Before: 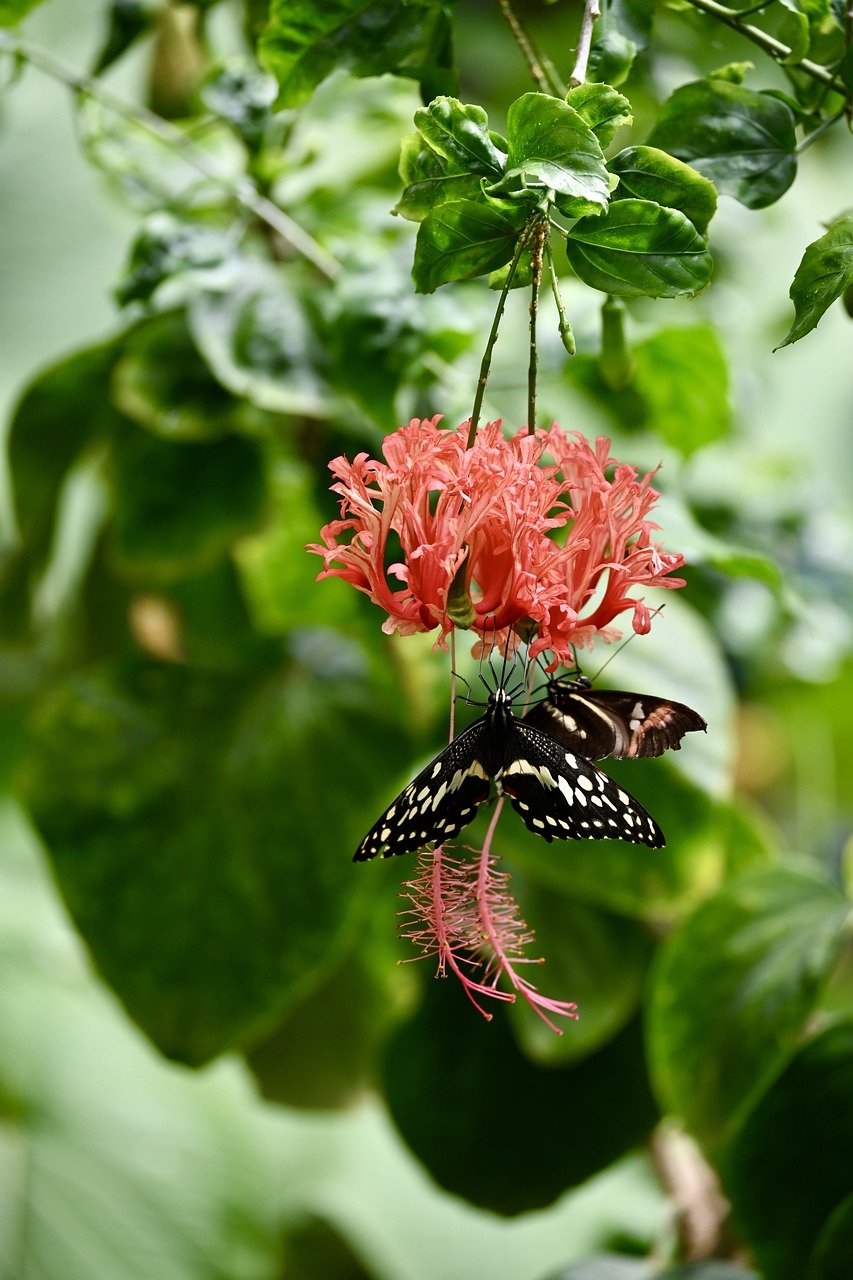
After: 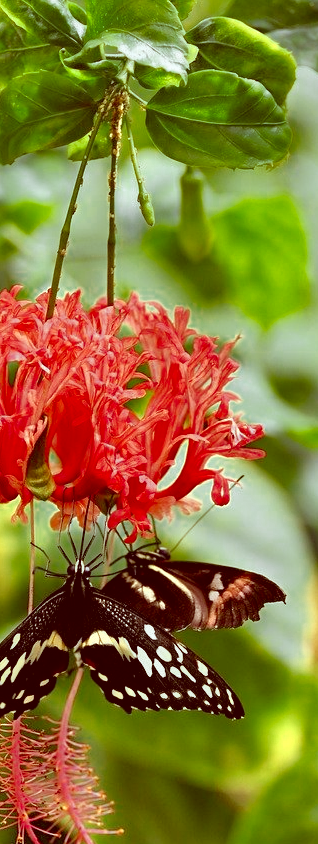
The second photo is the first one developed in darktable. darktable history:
tone curve: curves: ch0 [(0, 0) (0.003, 0.005) (0.011, 0.016) (0.025, 0.036) (0.044, 0.071) (0.069, 0.112) (0.1, 0.149) (0.136, 0.187) (0.177, 0.228) (0.224, 0.272) (0.277, 0.32) (0.335, 0.374) (0.399, 0.429) (0.468, 0.479) (0.543, 0.538) (0.623, 0.609) (0.709, 0.697) (0.801, 0.789) (0.898, 0.876) (1, 1)], color space Lab, independent channels, preserve colors none
shadows and highlights: shadows 60.19, soften with gaussian
crop and rotate: left 49.549%, top 10.101%, right 13.114%, bottom 23.885%
color zones: curves: ch0 [(0.004, 0.305) (0.261, 0.623) (0.389, 0.399) (0.708, 0.571) (0.947, 0.34)]; ch1 [(0.025, 0.645) (0.229, 0.584) (0.326, 0.551) (0.484, 0.262) (0.757, 0.643)]
color correction: highlights a* -7.06, highlights b* -0.164, shadows a* 20.16, shadows b* 11.75
